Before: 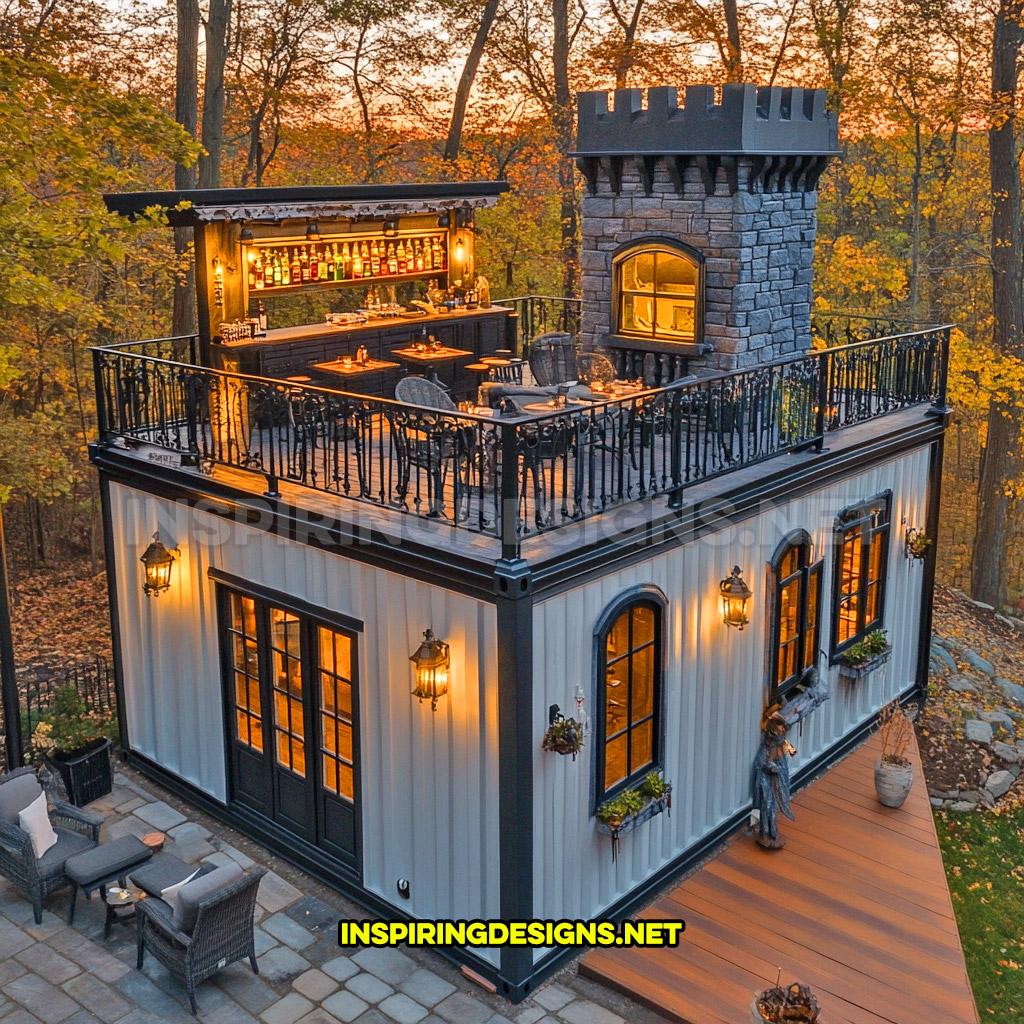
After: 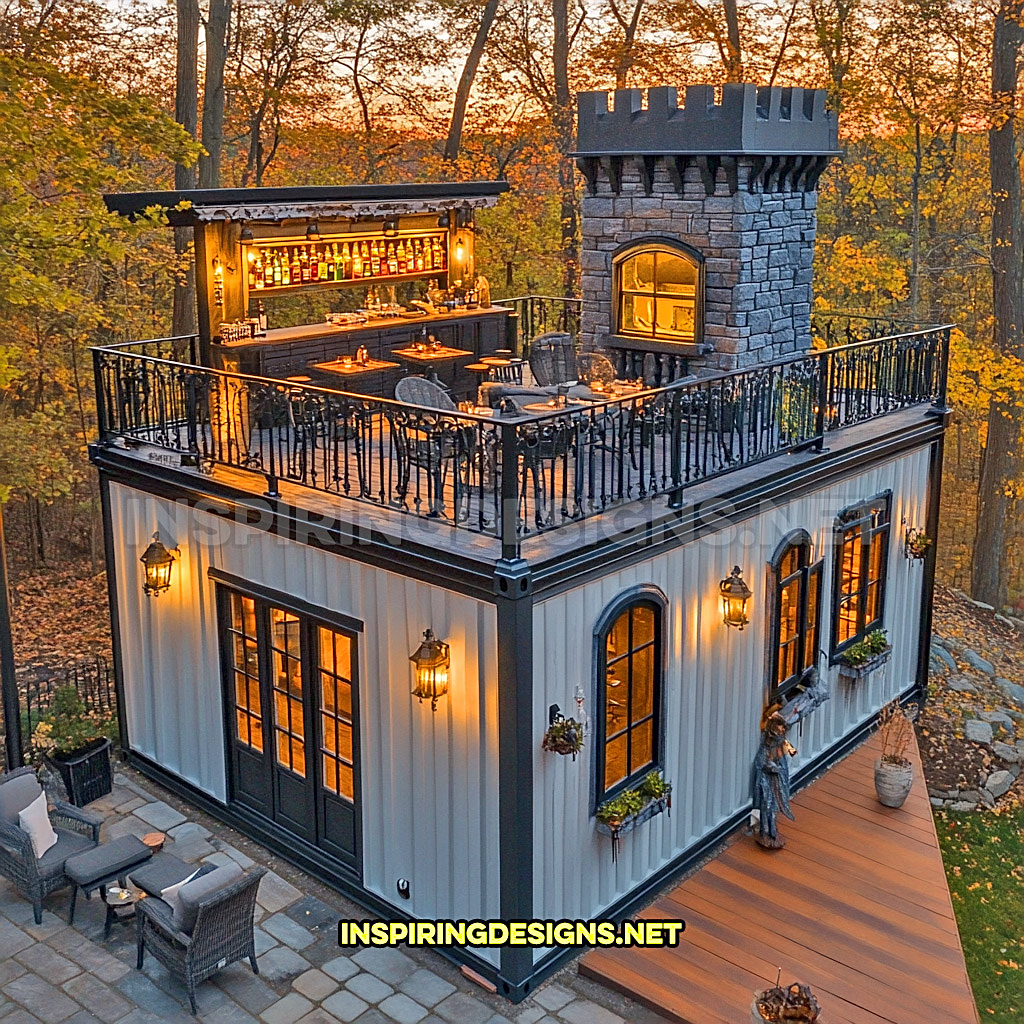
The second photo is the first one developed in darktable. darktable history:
sharpen: on, module defaults
shadows and highlights: on, module defaults
local contrast: mode bilateral grid, contrast 20, coarseness 49, detail 119%, midtone range 0.2
